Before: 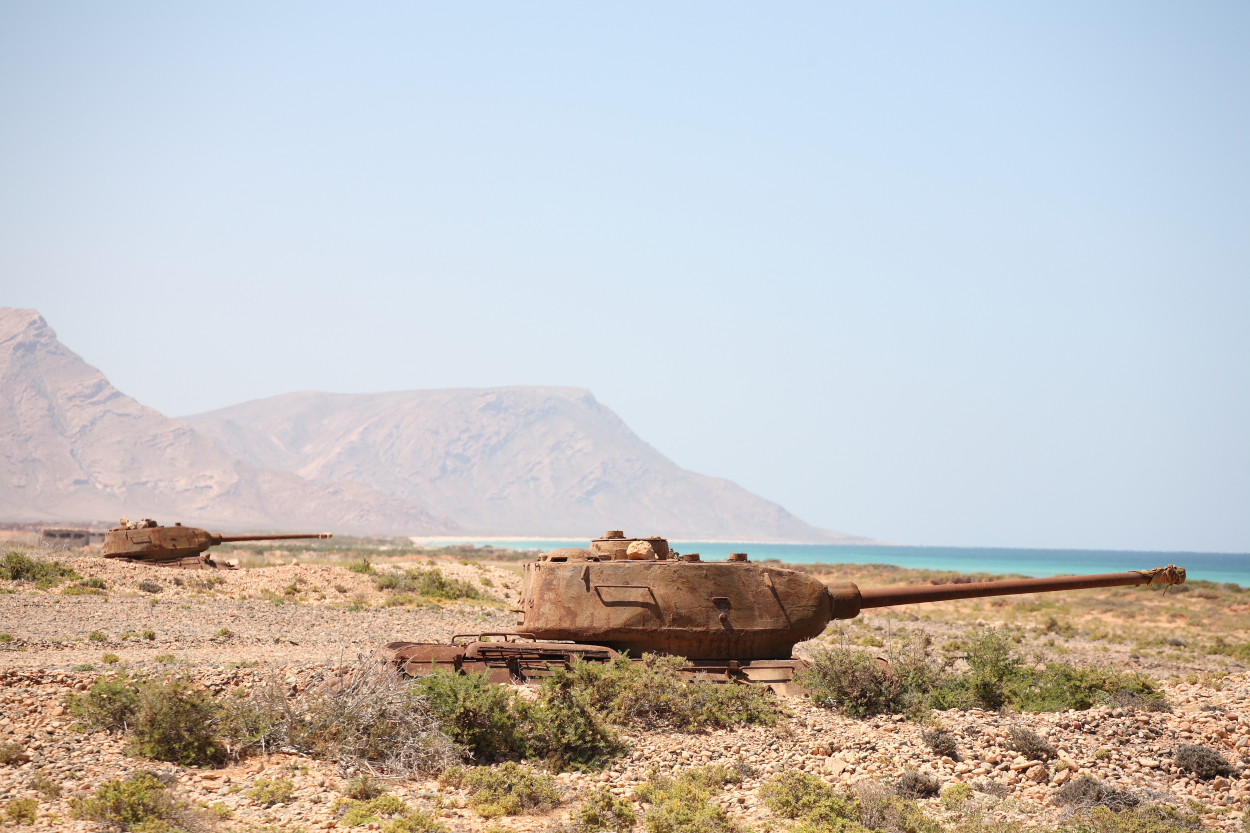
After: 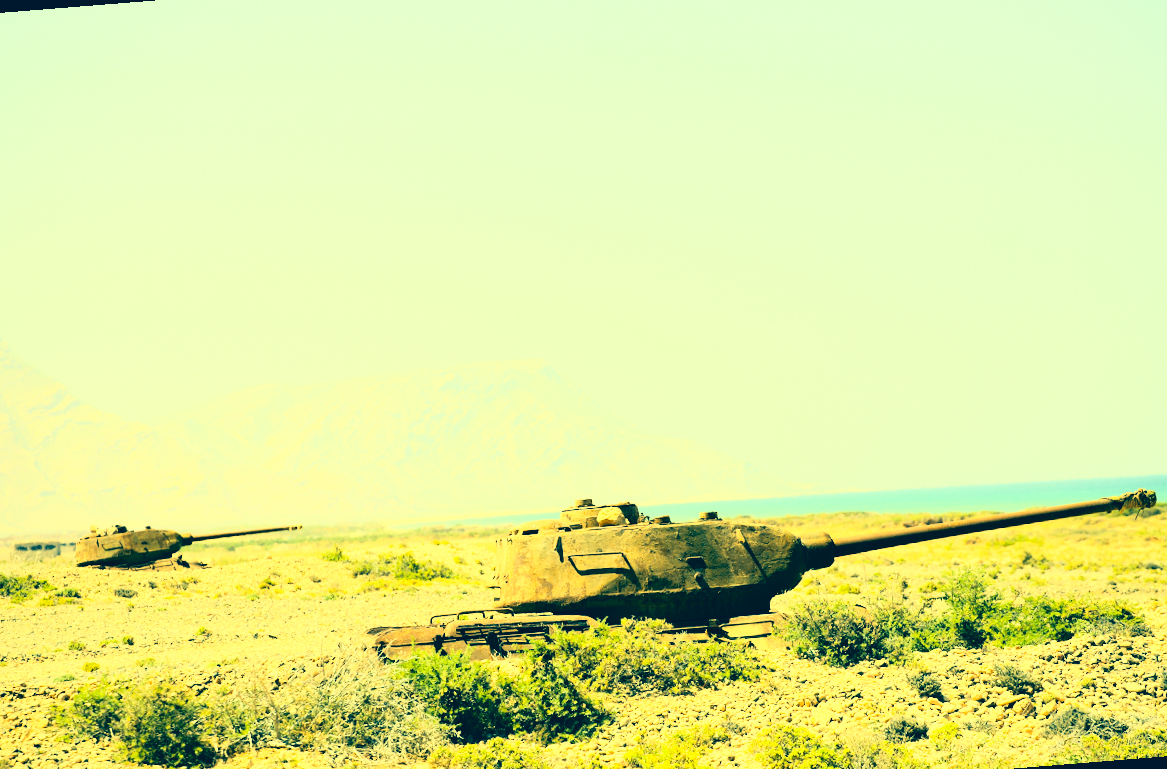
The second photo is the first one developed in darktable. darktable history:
velvia: strength 15%
color balance rgb: perceptual saturation grading › global saturation 3.7%, global vibrance 5.56%, contrast 3.24%
rgb curve: curves: ch0 [(0, 0) (0.21, 0.15) (0.24, 0.21) (0.5, 0.75) (0.75, 0.96) (0.89, 0.99) (1, 1)]; ch1 [(0, 0.02) (0.21, 0.13) (0.25, 0.2) (0.5, 0.67) (0.75, 0.9) (0.89, 0.97) (1, 1)]; ch2 [(0, 0.02) (0.21, 0.13) (0.25, 0.2) (0.5, 0.67) (0.75, 0.9) (0.89, 0.97) (1, 1)], compensate middle gray true
color correction: highlights a* -15.58, highlights b* 40, shadows a* -40, shadows b* -26.18
rotate and perspective: rotation -4.57°, crop left 0.054, crop right 0.944, crop top 0.087, crop bottom 0.914
